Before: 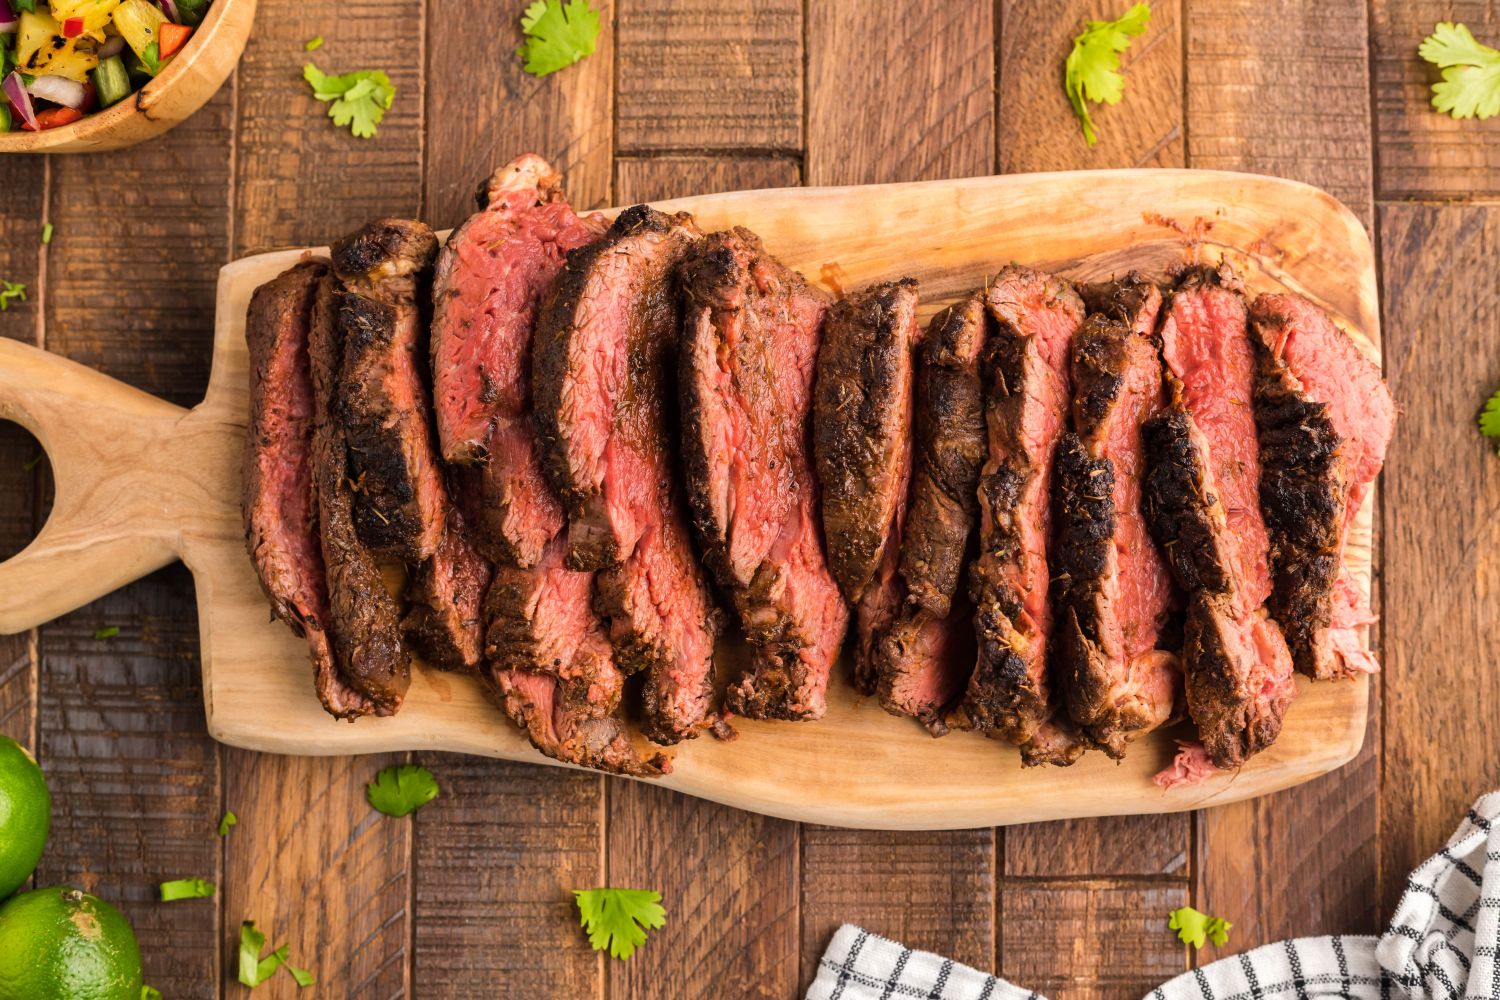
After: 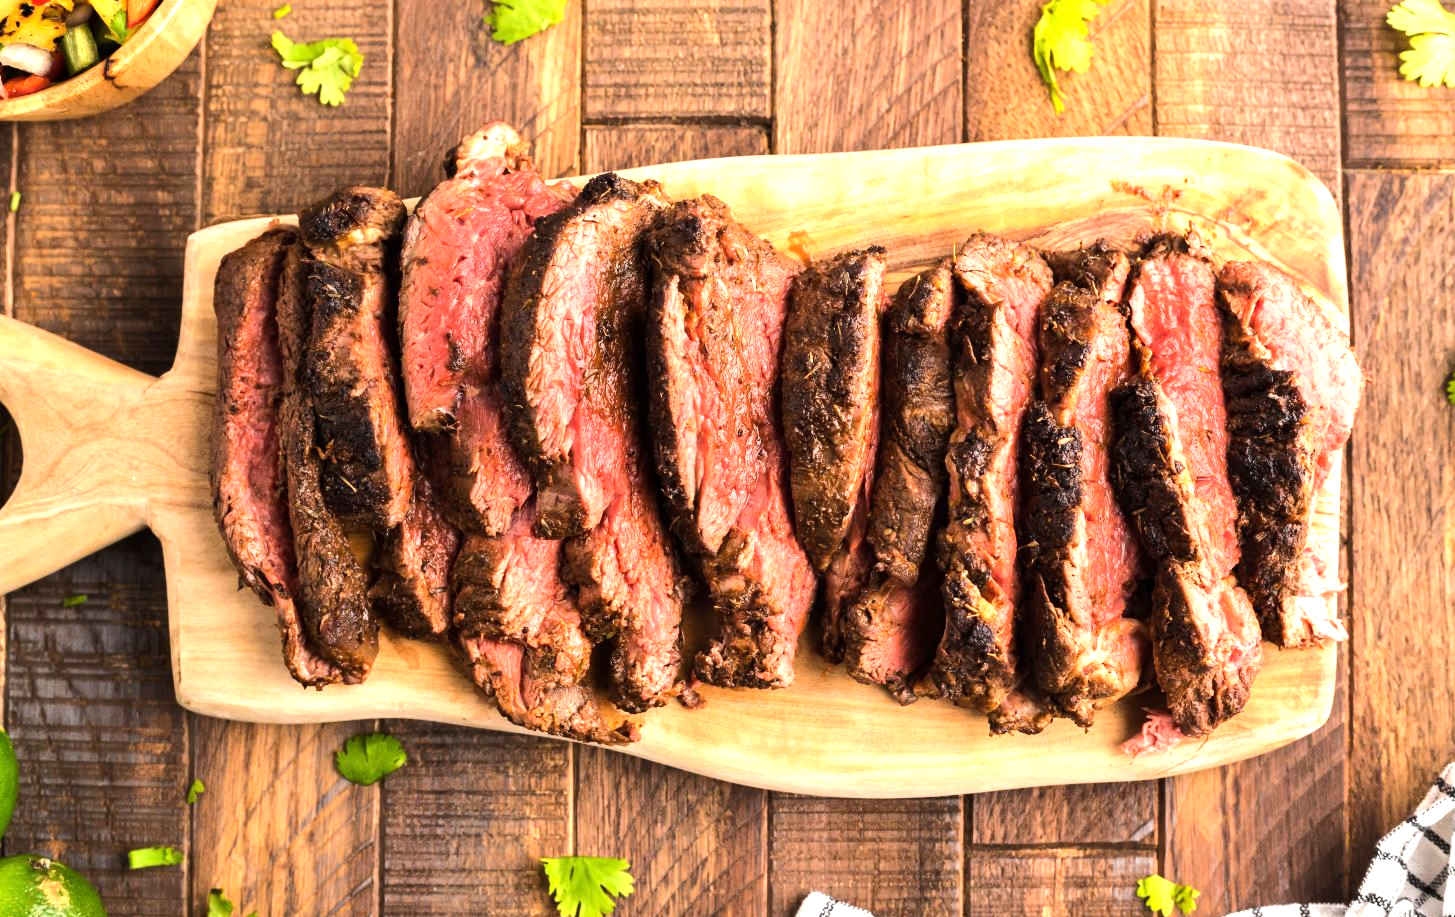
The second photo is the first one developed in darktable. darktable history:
exposure: exposure 0.611 EV, compensate highlight preservation false
crop: left 2.181%, top 3.296%, right 0.777%, bottom 4.941%
tone equalizer: -8 EV -0.38 EV, -7 EV -0.382 EV, -6 EV -0.351 EV, -5 EV -0.26 EV, -3 EV 0.241 EV, -2 EV 0.325 EV, -1 EV 0.386 EV, +0 EV 0.418 EV, edges refinement/feathering 500, mask exposure compensation -1.57 EV, preserve details no
